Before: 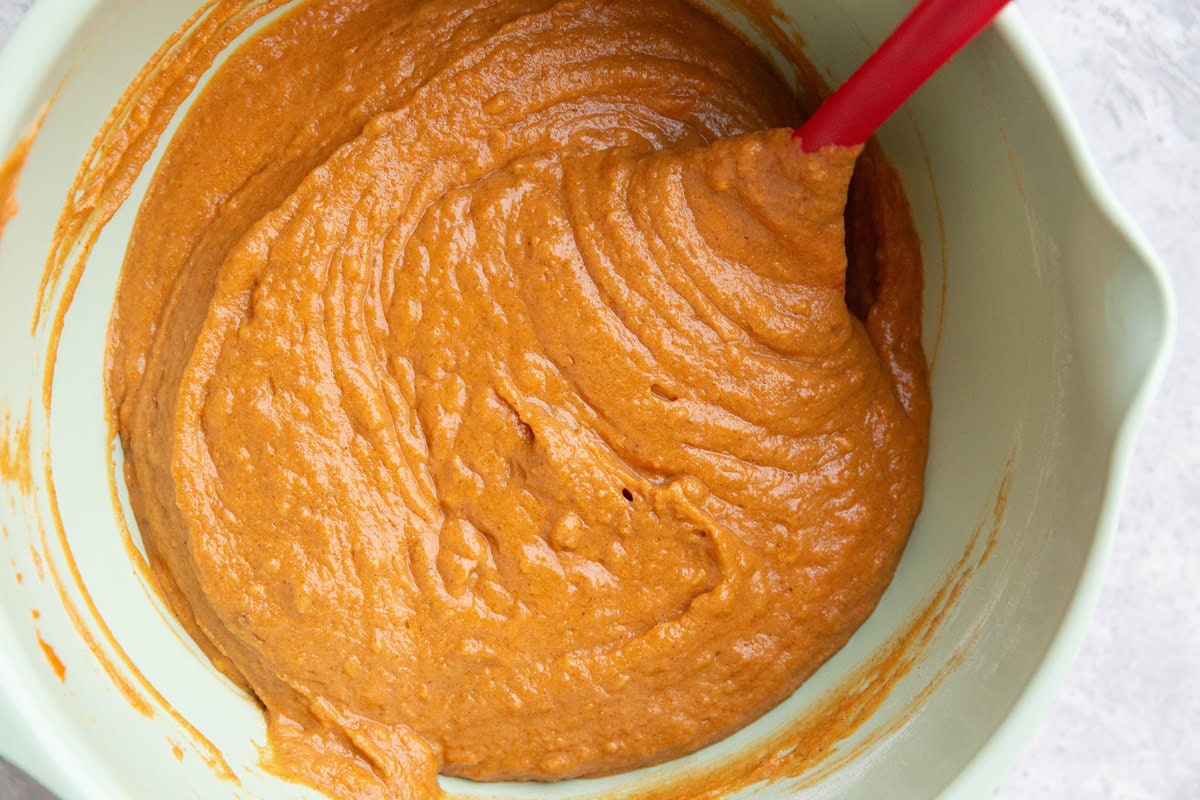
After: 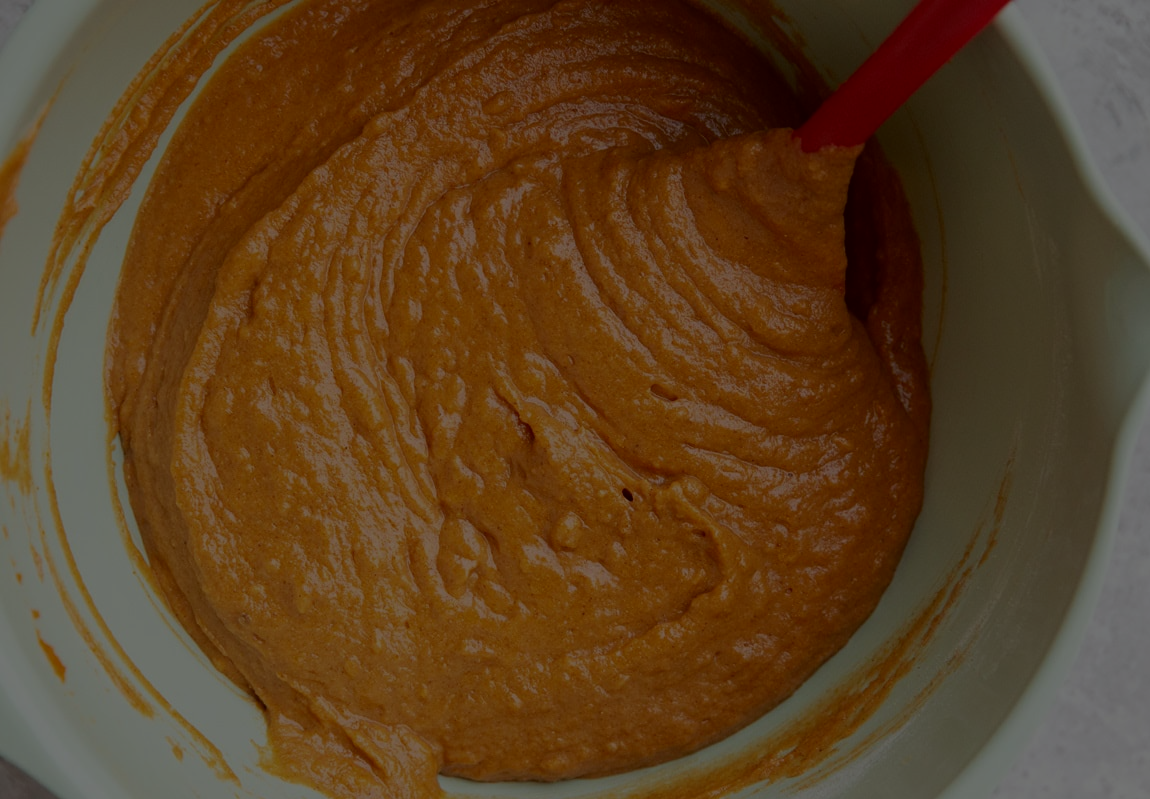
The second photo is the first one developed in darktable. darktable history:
color correction: highlights a* -5.06, highlights b* -3.26, shadows a* 3.8, shadows b* 4.31
exposure: exposure -2.431 EV, compensate highlight preservation false
crop: right 4.086%, bottom 0.023%
